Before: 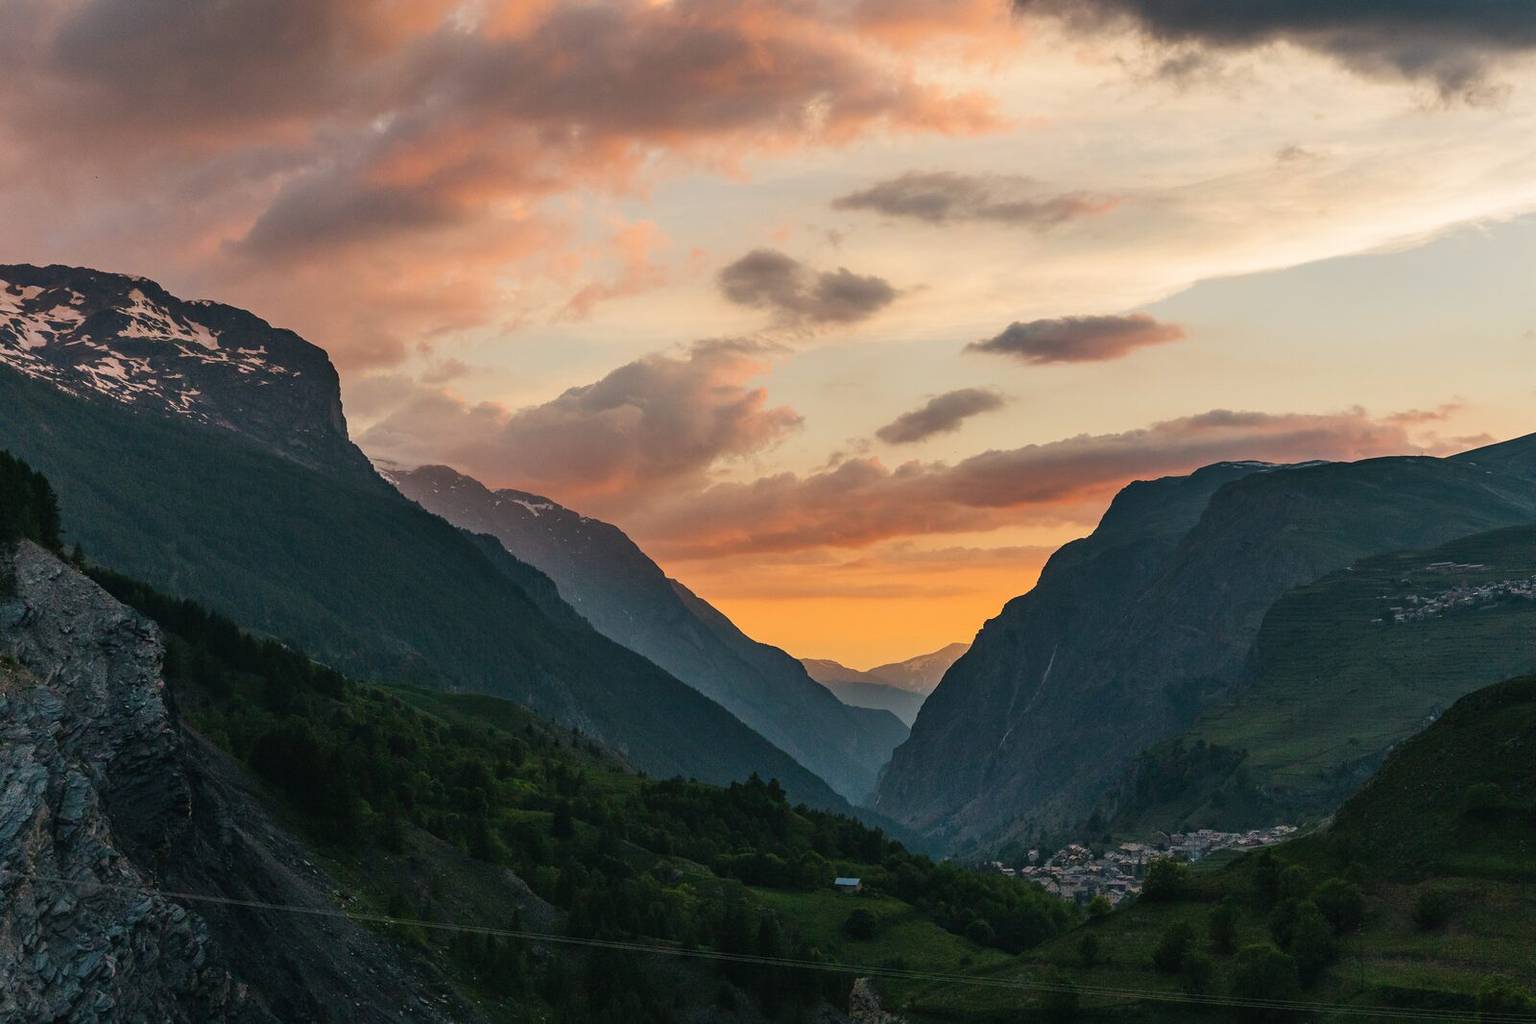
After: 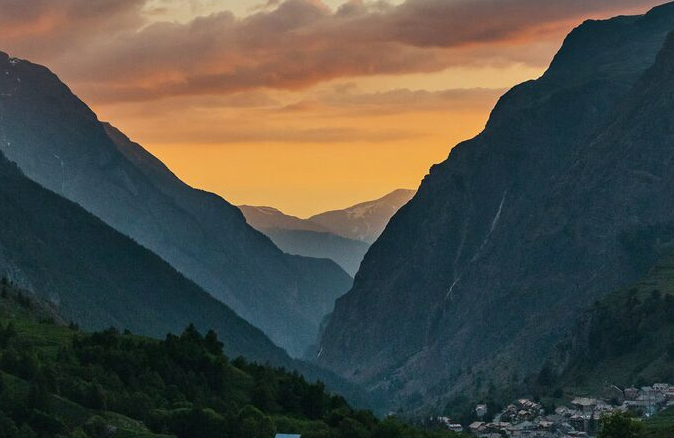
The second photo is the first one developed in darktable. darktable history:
white balance: red 0.925, blue 1.046
contrast equalizer: octaves 7, y [[0.6 ×6], [0.55 ×6], [0 ×6], [0 ×6], [0 ×6]], mix 0.3
crop: left 37.221%, top 45.169%, right 20.63%, bottom 13.777%
